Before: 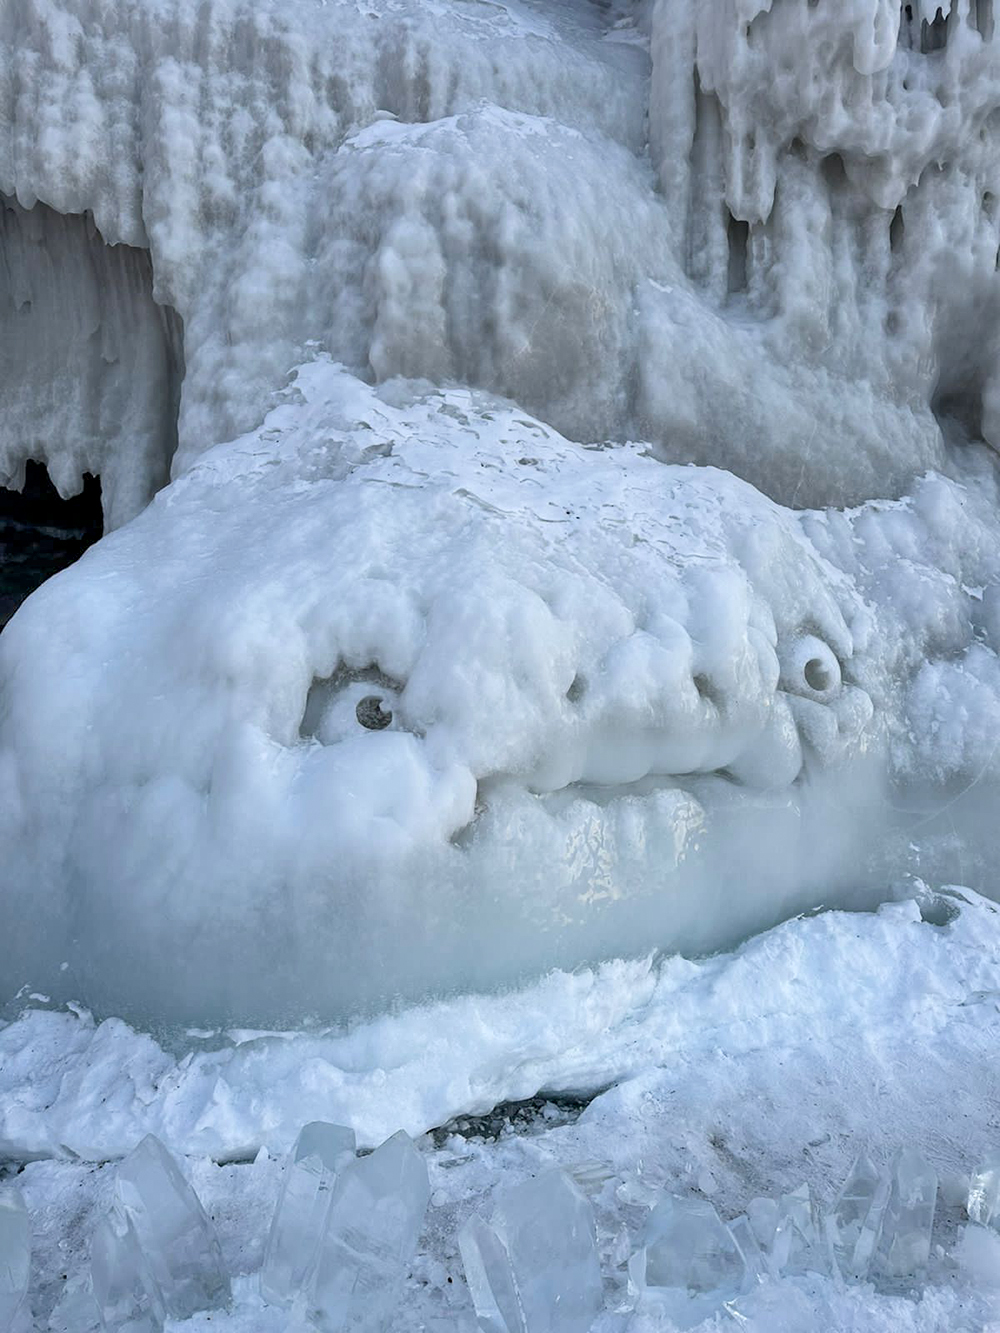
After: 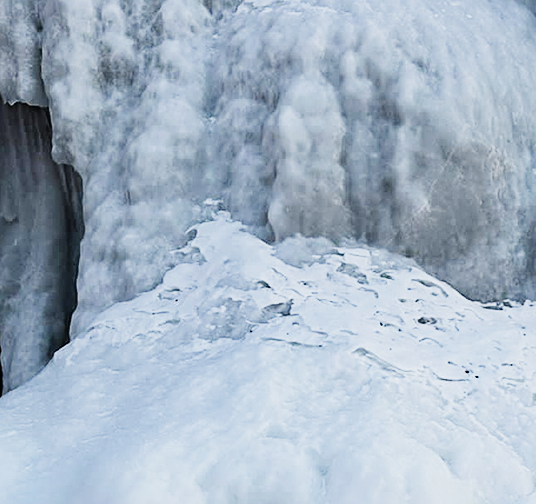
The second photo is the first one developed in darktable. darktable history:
sigmoid: contrast 2, skew -0.2, preserve hue 0%, red attenuation 0.1, red rotation 0.035, green attenuation 0.1, green rotation -0.017, blue attenuation 0.15, blue rotation -0.052, base primaries Rec2020
sharpen: radius 3.119
shadows and highlights: shadows -70, highlights 35, soften with gaussian
crop: left 10.121%, top 10.631%, right 36.218%, bottom 51.526%
